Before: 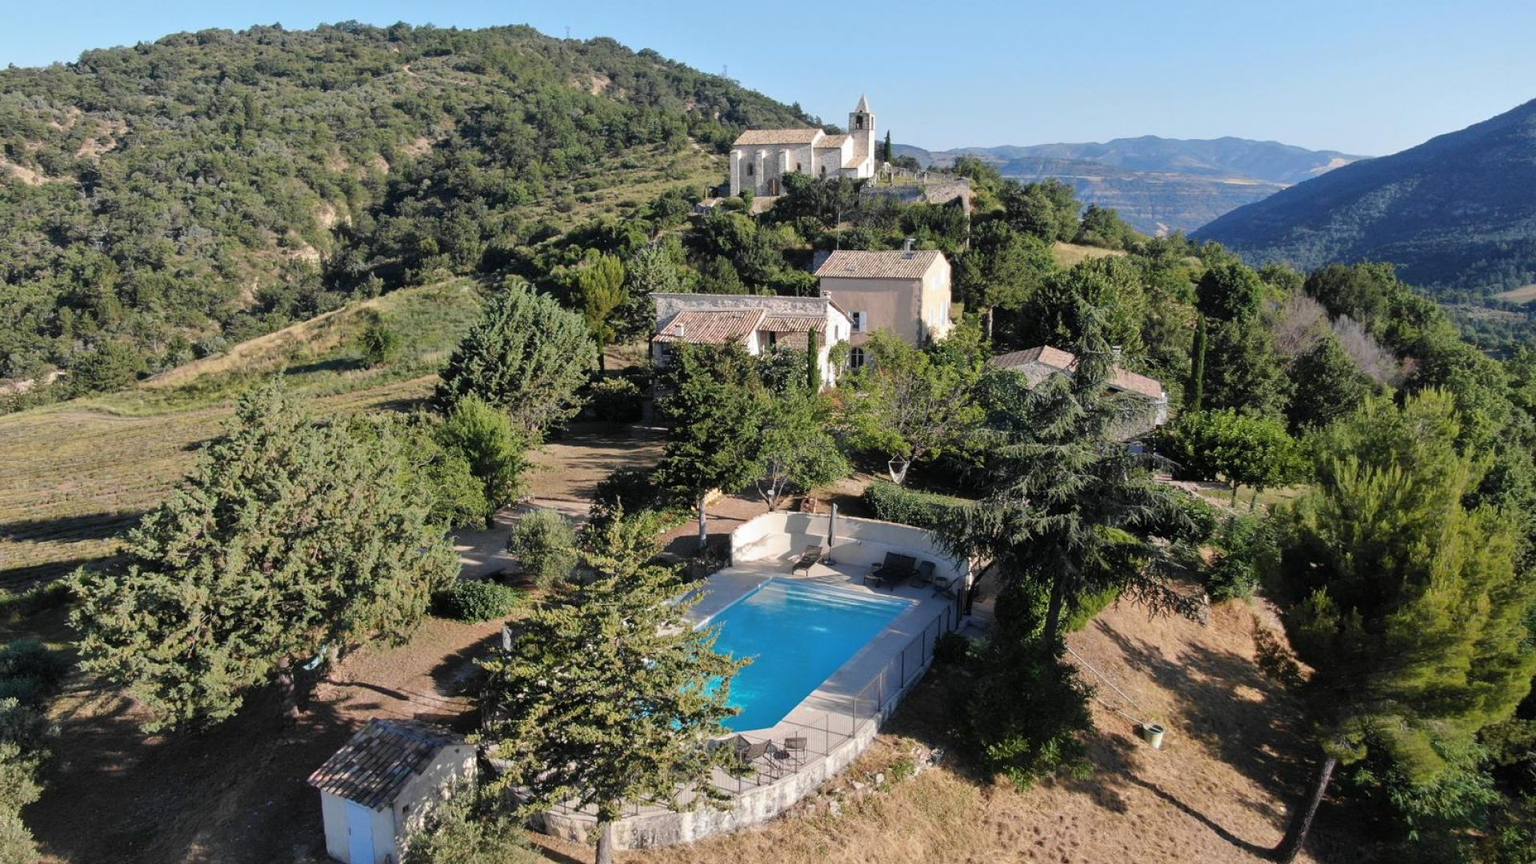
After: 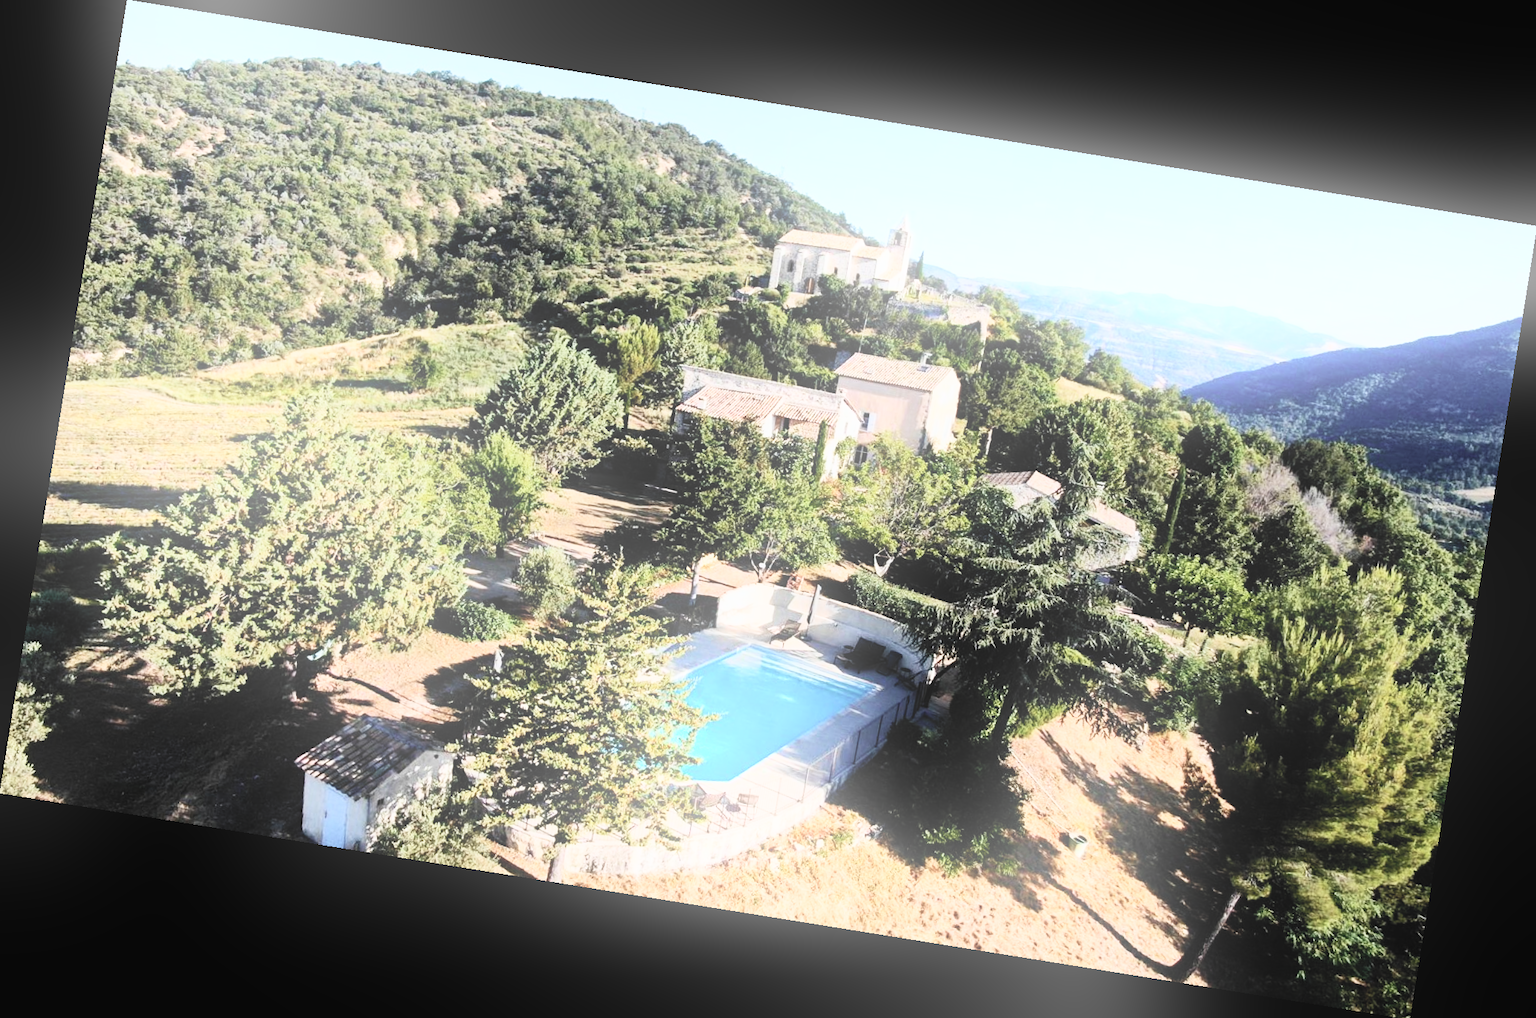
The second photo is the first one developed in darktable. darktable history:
contrast brightness saturation: contrast 0.43, brightness 0.56, saturation -0.19
bloom: on, module defaults
sigmoid: contrast 1.7, skew -0.2, preserve hue 0%, red attenuation 0.1, red rotation 0.035, green attenuation 0.1, green rotation -0.017, blue attenuation 0.15, blue rotation -0.052, base primaries Rec2020
rotate and perspective: rotation 9.12°, automatic cropping off
